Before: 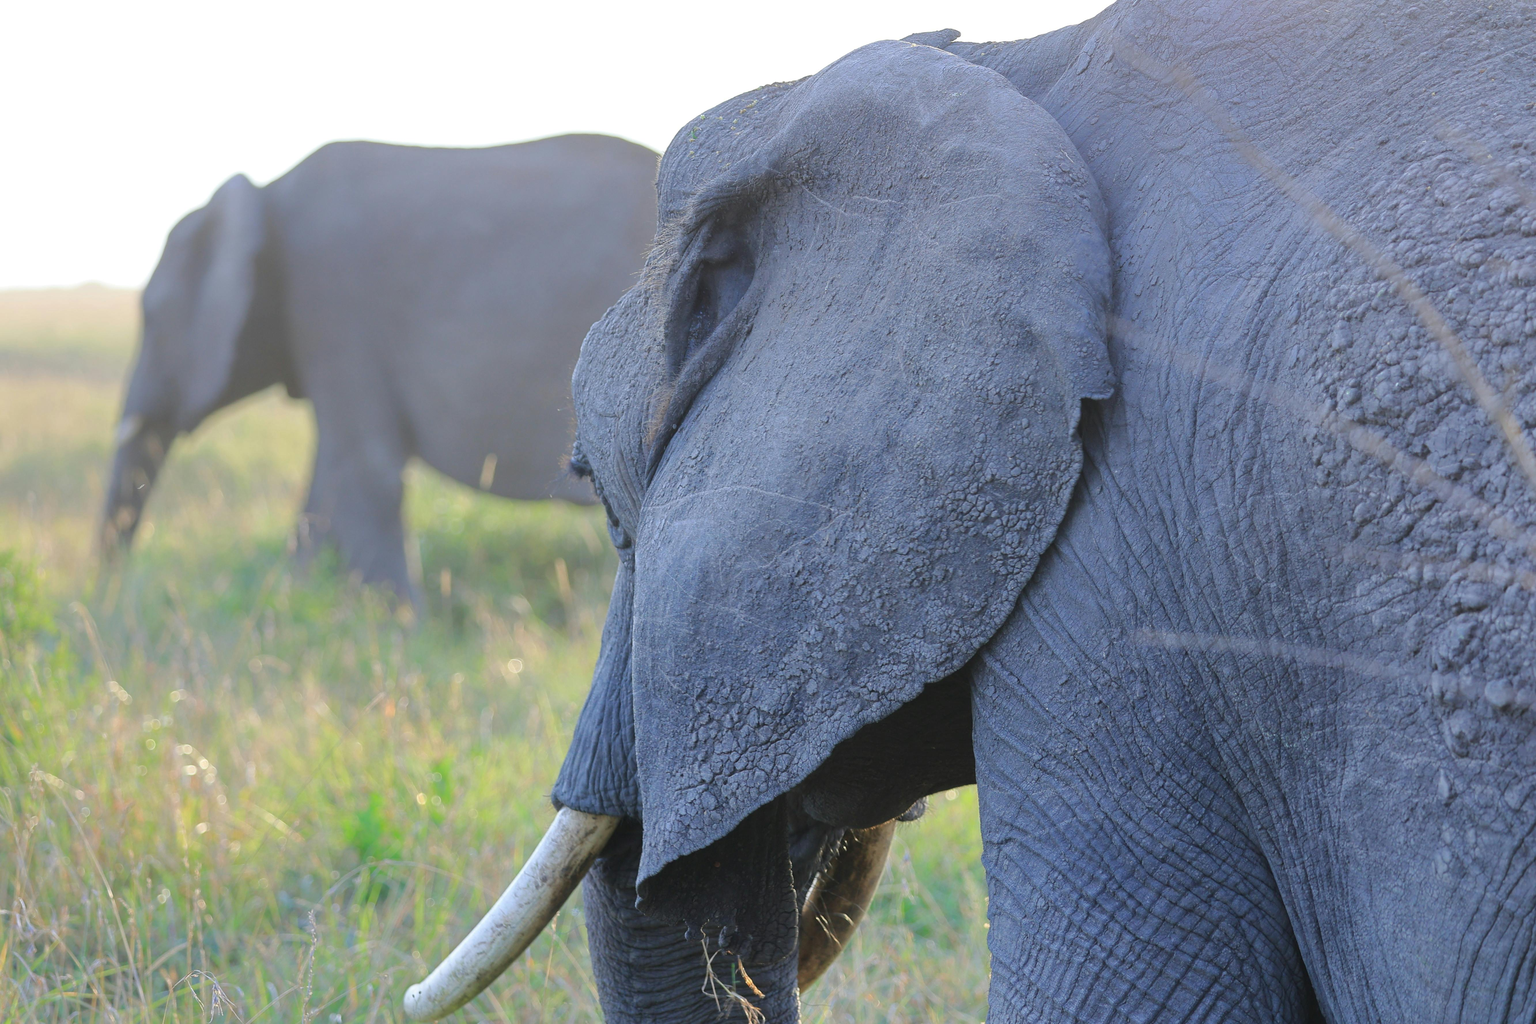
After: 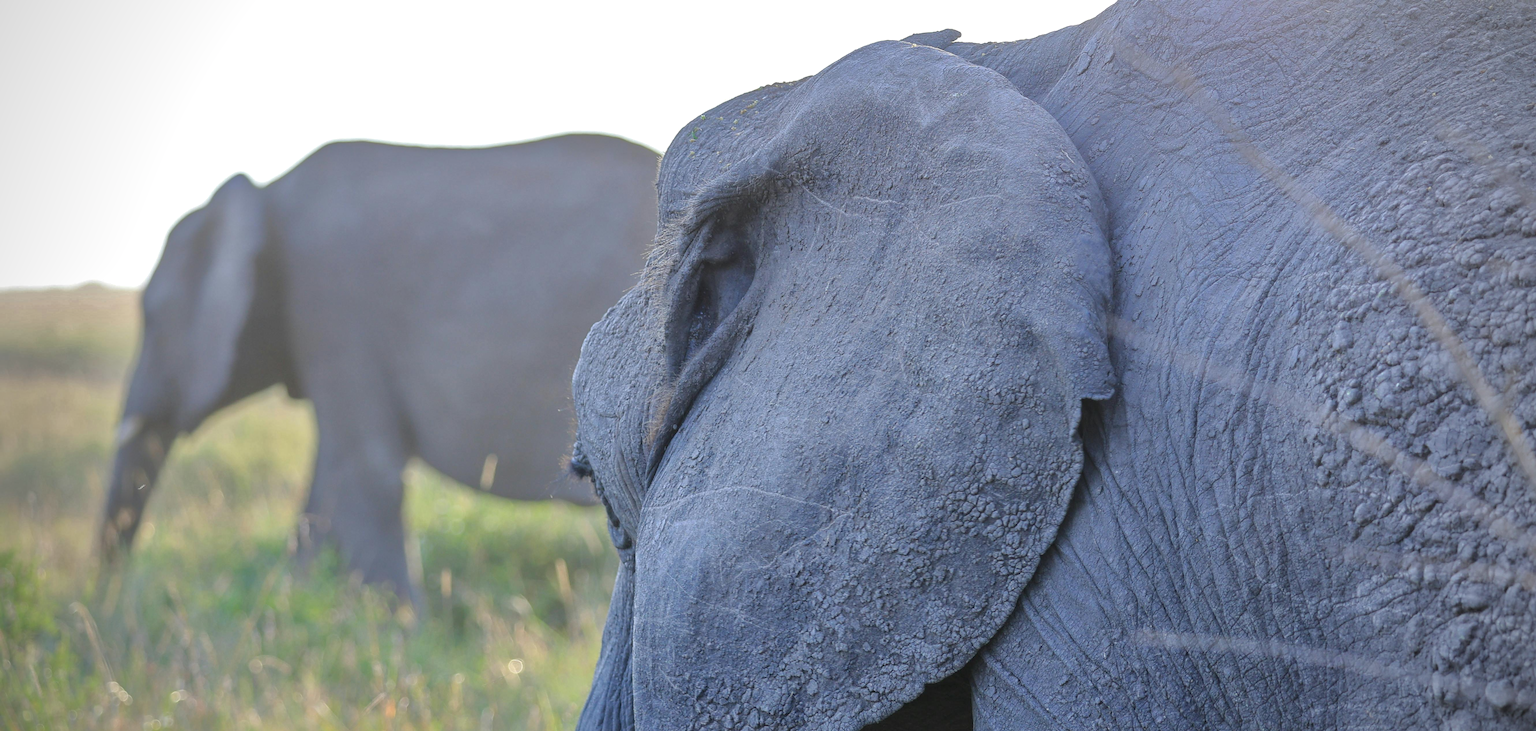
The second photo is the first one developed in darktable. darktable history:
crop: bottom 28.576%
vignetting: on, module defaults
local contrast: on, module defaults
shadows and highlights: shadows 40, highlights -60
